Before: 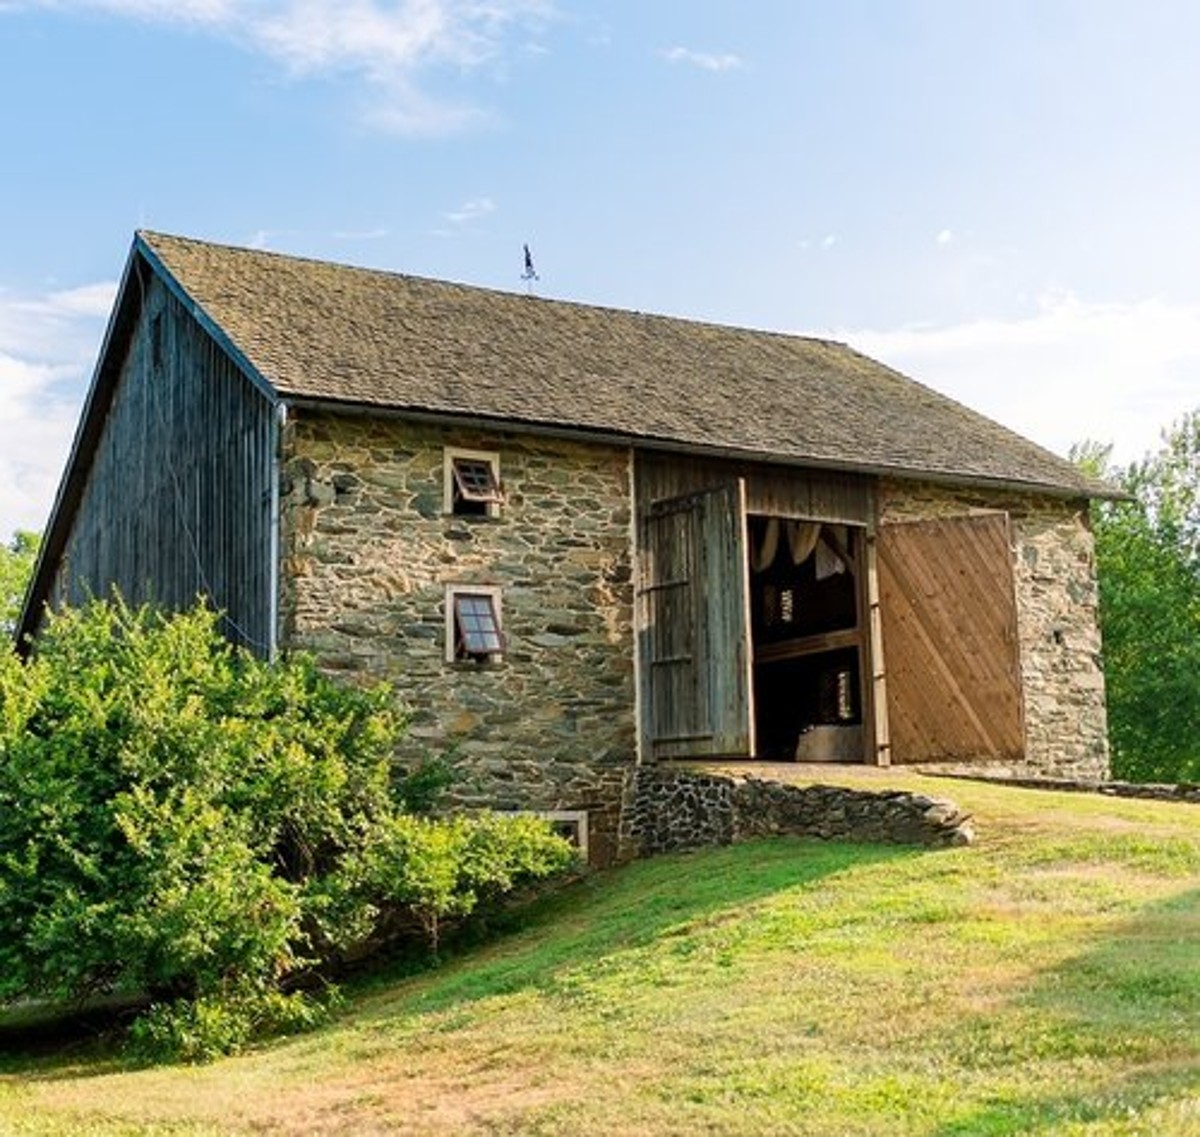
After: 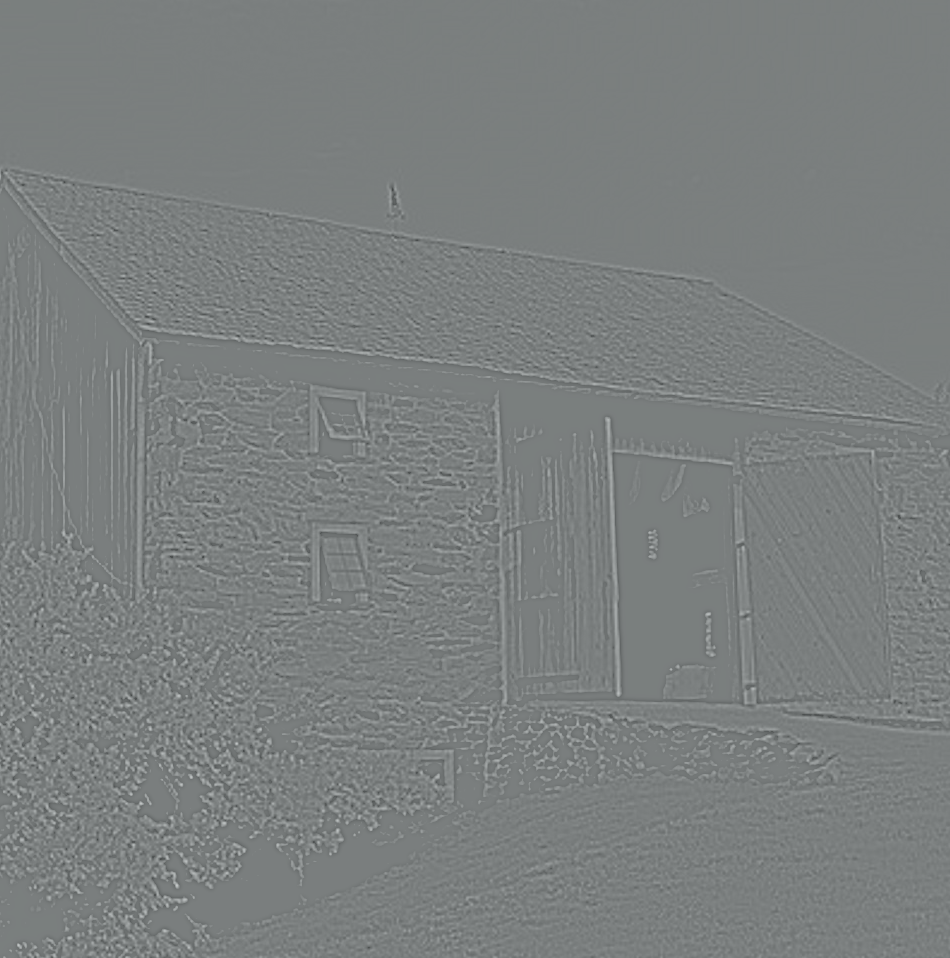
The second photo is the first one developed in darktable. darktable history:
crop: left 11.225%, top 5.381%, right 9.565%, bottom 10.314%
local contrast: detail 130%
color calibration: illuminant as shot in camera, x 0.358, y 0.373, temperature 4628.91 K
color balance rgb: perceptual saturation grading › global saturation -27.94%, hue shift -2.27°, contrast -21.26%
highpass: sharpness 9.84%, contrast boost 9.94%
tone curve: curves: ch0 [(0, 0.008) (0.081, 0.044) (0.177, 0.123) (0.283, 0.253) (0.416, 0.449) (0.495, 0.524) (0.661, 0.756) (0.796, 0.859) (1, 0.951)]; ch1 [(0, 0) (0.161, 0.092) (0.35, 0.33) (0.392, 0.392) (0.427, 0.426) (0.479, 0.472) (0.505, 0.5) (0.521, 0.524) (0.567, 0.556) (0.583, 0.588) (0.625, 0.627) (0.678, 0.733) (1, 1)]; ch2 [(0, 0) (0.346, 0.362) (0.404, 0.427) (0.502, 0.499) (0.531, 0.523) (0.544, 0.561) (0.58, 0.59) (0.629, 0.642) (0.717, 0.678) (1, 1)], color space Lab, independent channels, preserve colors none
exposure: black level correction 0.047, exposure 0.013 EV, compensate highlight preservation false
